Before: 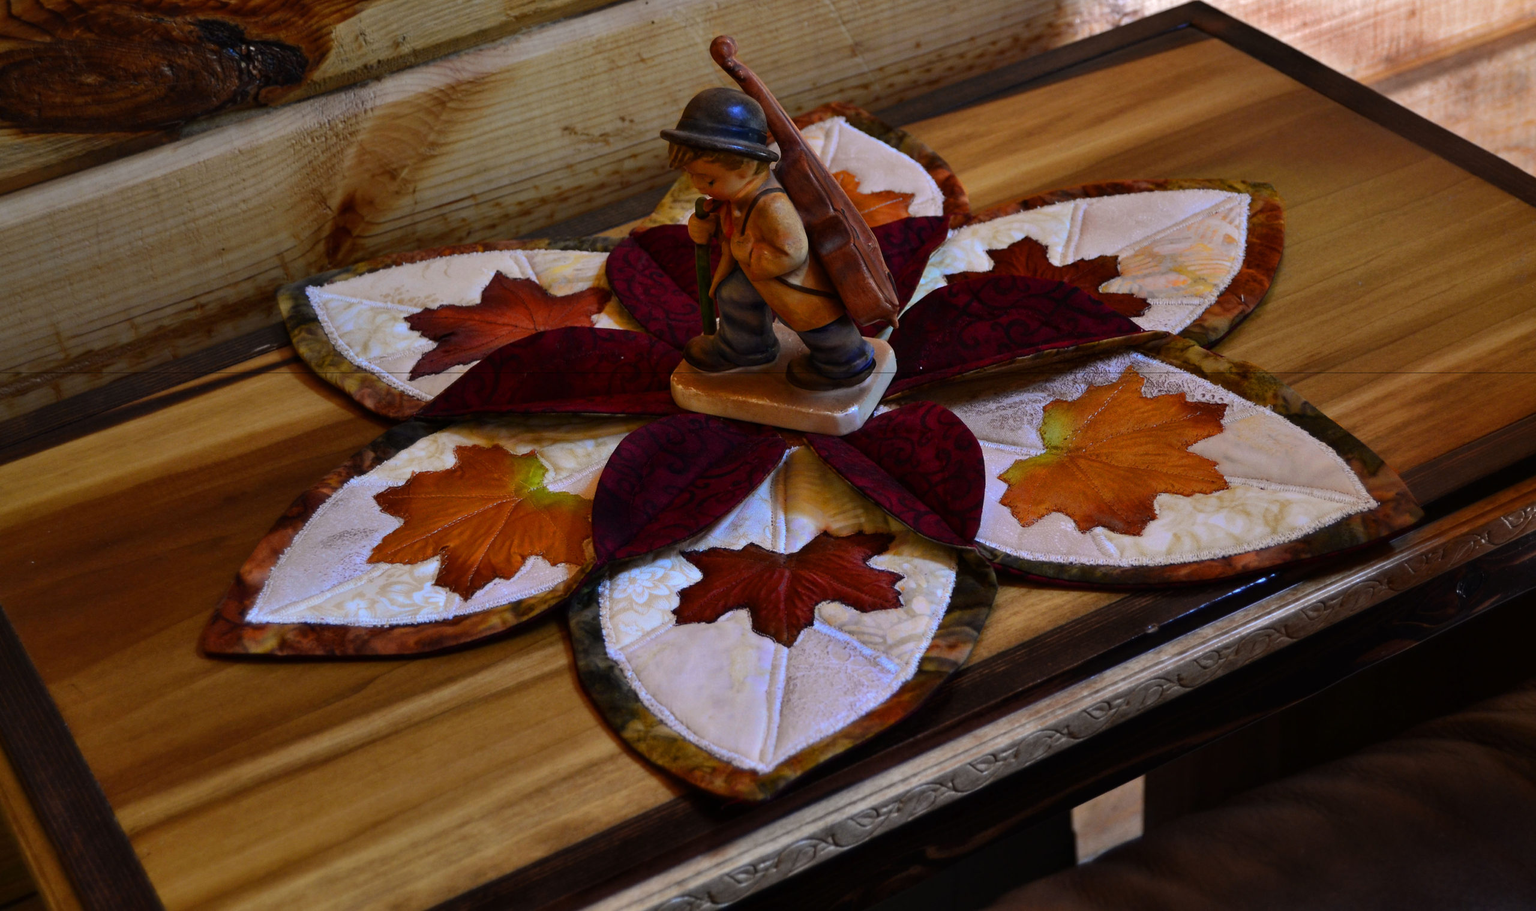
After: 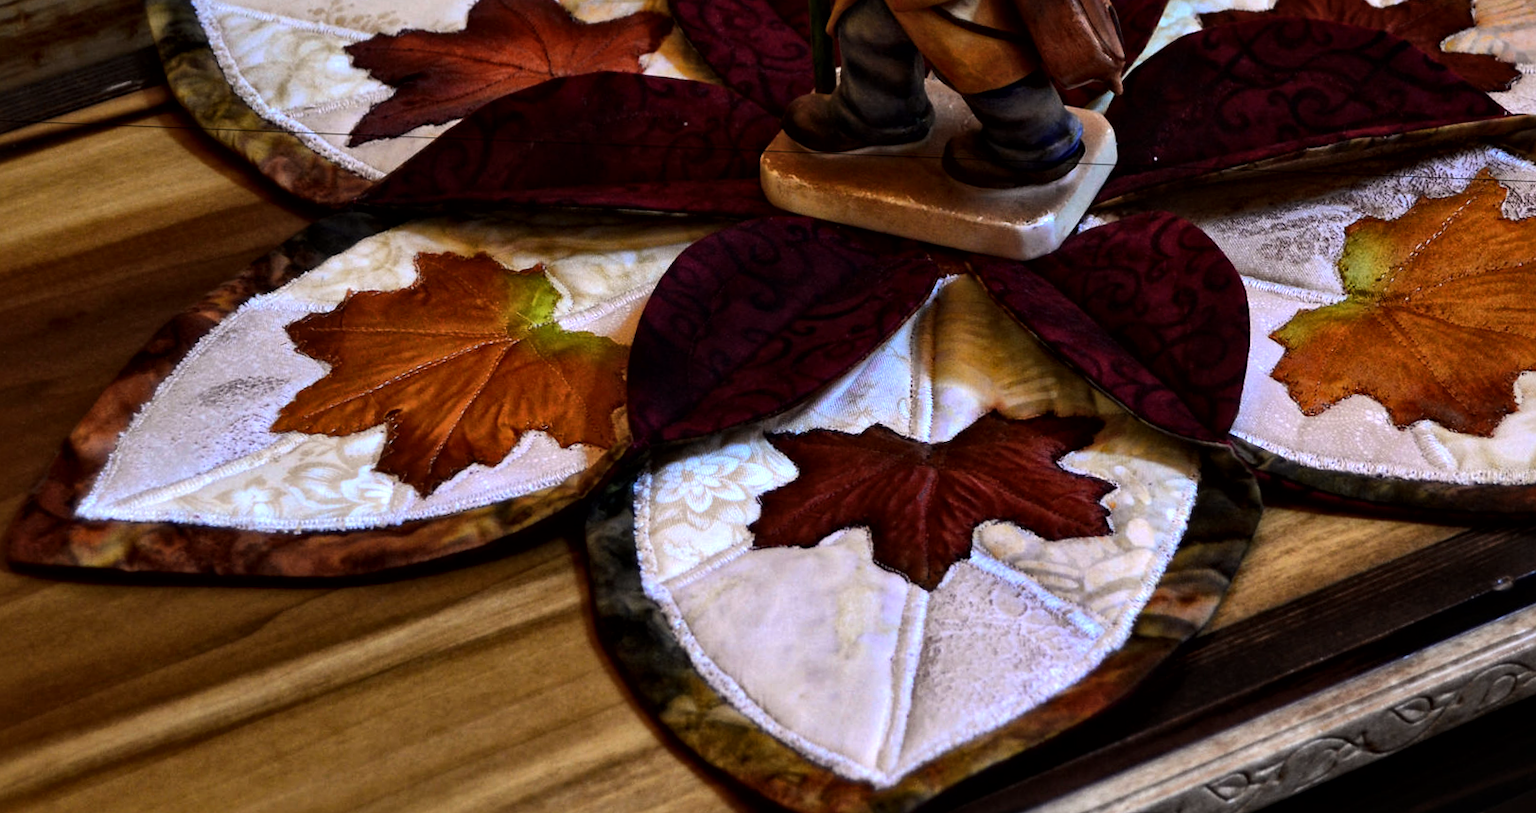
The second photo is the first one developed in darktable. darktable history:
tone equalizer: -8 EV -0.75 EV, -7 EV -0.7 EV, -6 EV -0.6 EV, -5 EV -0.4 EV, -3 EV 0.4 EV, -2 EV 0.6 EV, -1 EV 0.7 EV, +0 EV 0.75 EV, edges refinement/feathering 500, mask exposure compensation -1.57 EV, preserve details no
exposure: exposure -0.048 EV, compensate highlight preservation false
rotate and perspective: rotation 2.27°, automatic cropping off
local contrast: mode bilateral grid, contrast 20, coarseness 20, detail 150%, midtone range 0.2
crop: left 13.312%, top 31.28%, right 24.627%, bottom 15.582%
